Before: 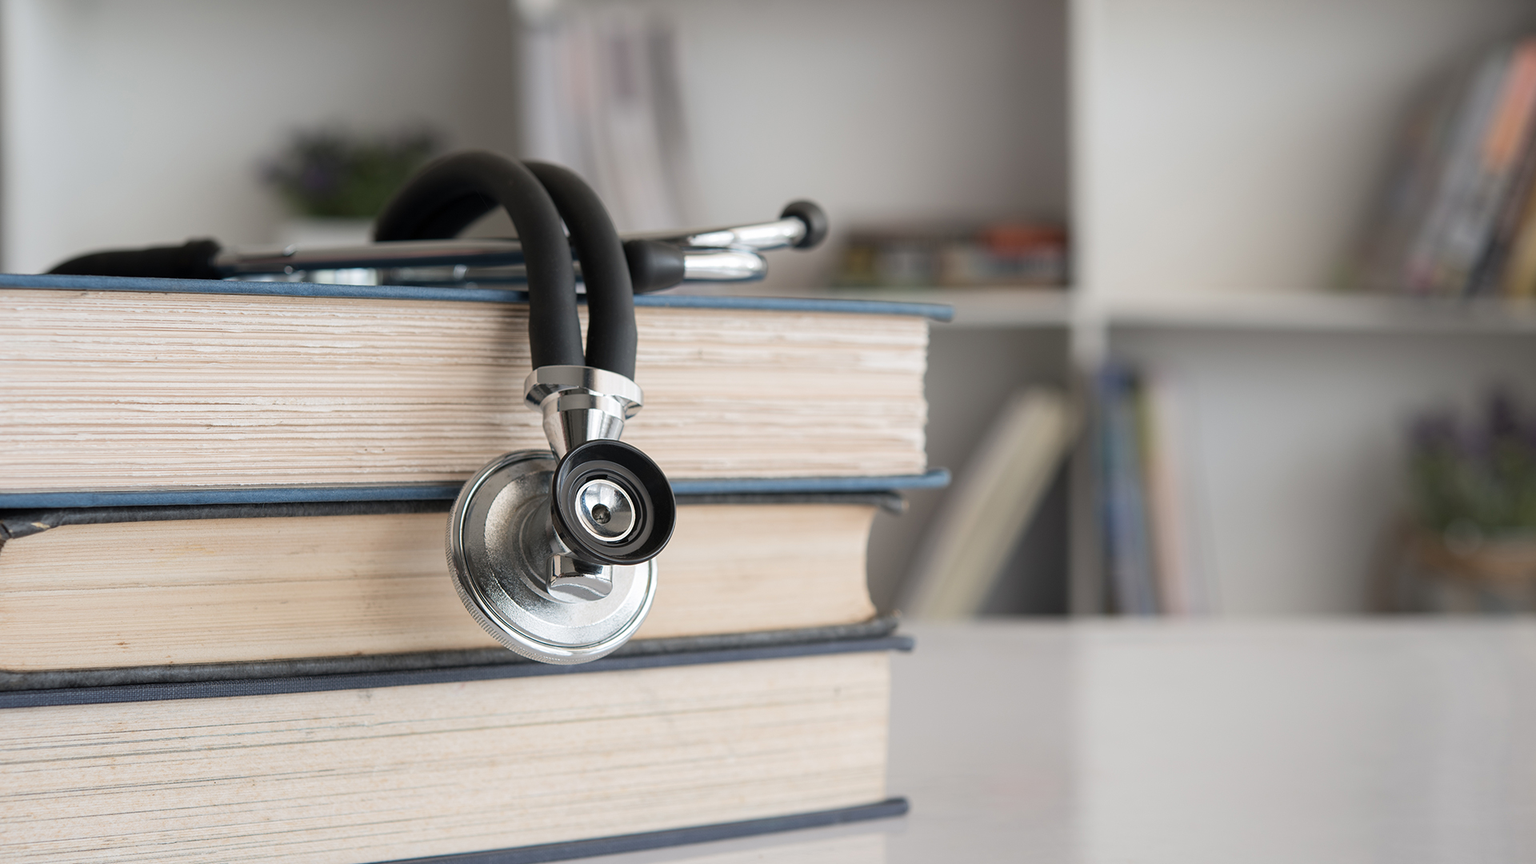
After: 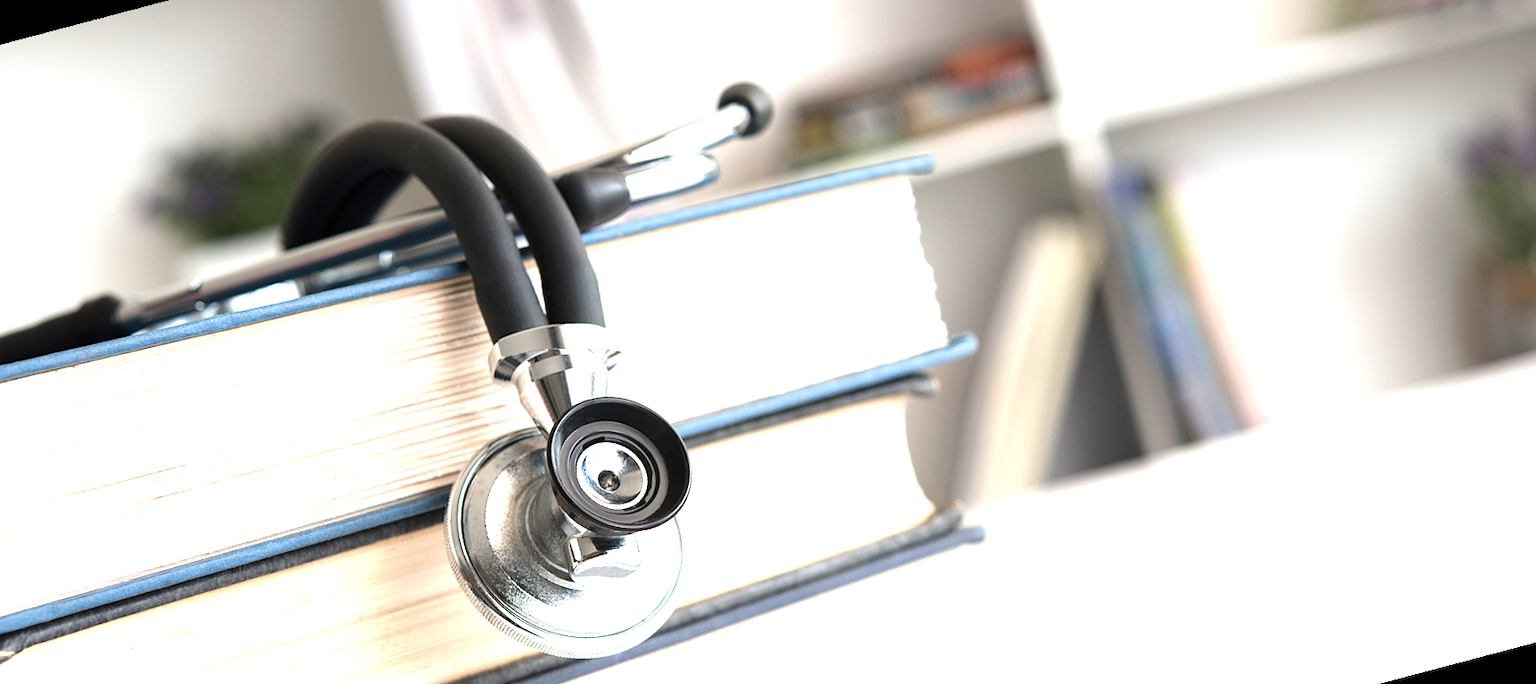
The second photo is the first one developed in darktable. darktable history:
exposure: black level correction 0, exposure 1.1 EV, compensate exposure bias true, compensate highlight preservation false
velvia: strength 15%
tone equalizer: -8 EV -0.417 EV, -7 EV -0.389 EV, -6 EV -0.333 EV, -5 EV -0.222 EV, -3 EV 0.222 EV, -2 EV 0.333 EV, -1 EV 0.389 EV, +0 EV 0.417 EV, edges refinement/feathering 500, mask exposure compensation -1.57 EV, preserve details no
rotate and perspective: rotation -14.8°, crop left 0.1, crop right 0.903, crop top 0.25, crop bottom 0.748
